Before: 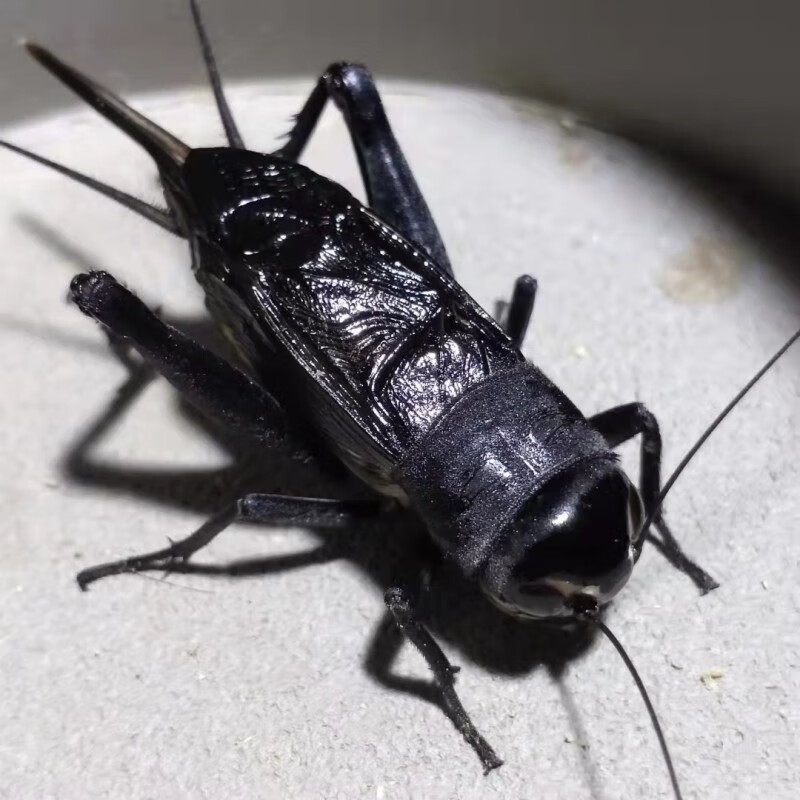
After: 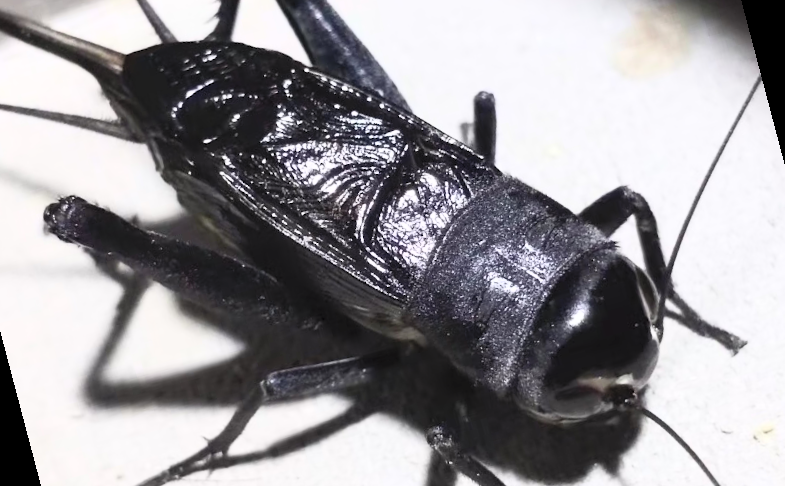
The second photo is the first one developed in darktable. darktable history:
white balance: emerald 1
contrast brightness saturation: contrast 0.39, brightness 0.53
rotate and perspective: rotation -14.8°, crop left 0.1, crop right 0.903, crop top 0.25, crop bottom 0.748
